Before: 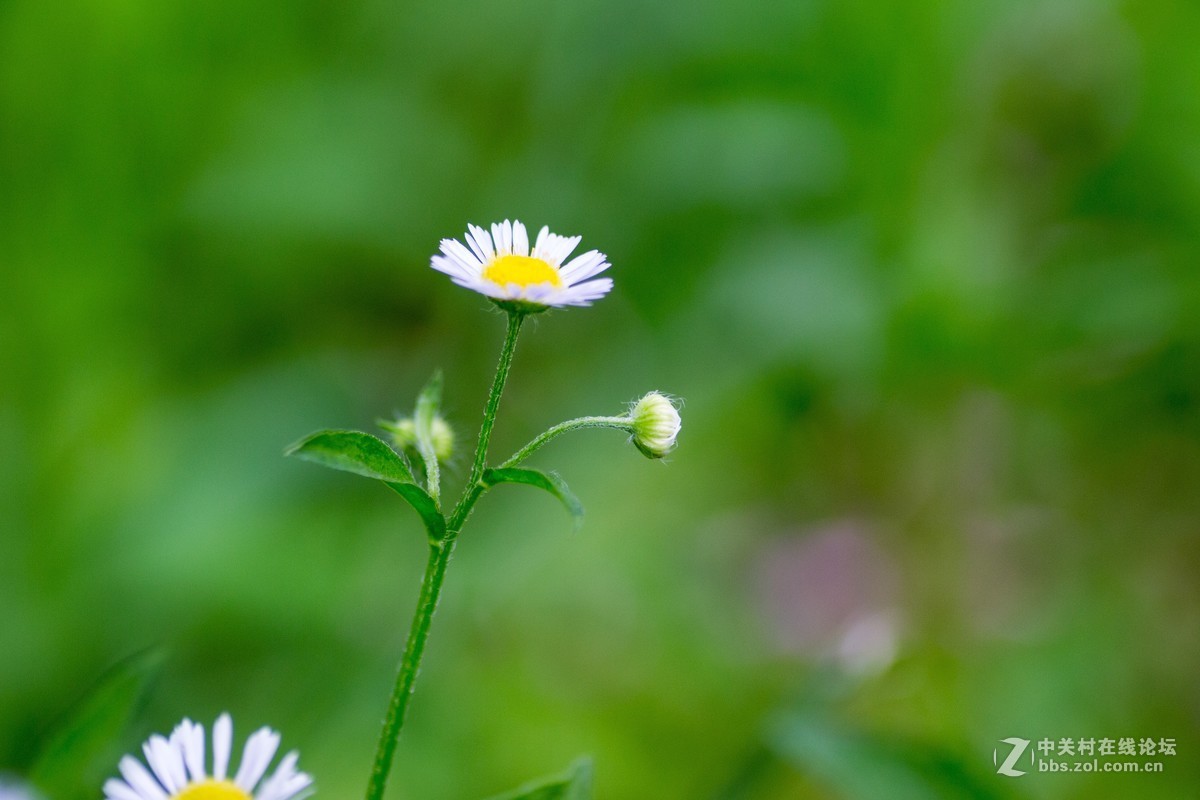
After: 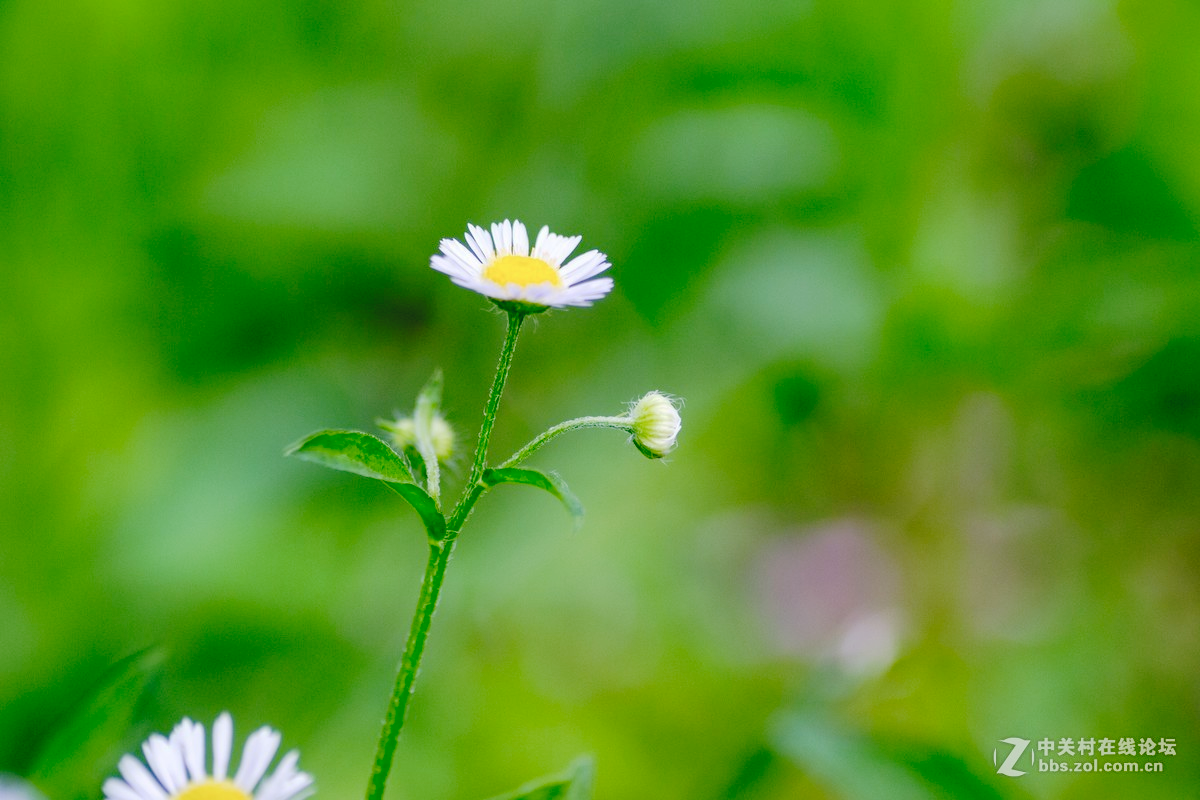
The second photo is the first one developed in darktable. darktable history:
tone curve: curves: ch0 [(0, 0) (0.003, 0.064) (0.011, 0.065) (0.025, 0.061) (0.044, 0.068) (0.069, 0.083) (0.1, 0.102) (0.136, 0.126) (0.177, 0.172) (0.224, 0.225) (0.277, 0.306) (0.335, 0.397) (0.399, 0.483) (0.468, 0.56) (0.543, 0.634) (0.623, 0.708) (0.709, 0.77) (0.801, 0.832) (0.898, 0.899) (1, 1)], preserve colors none
